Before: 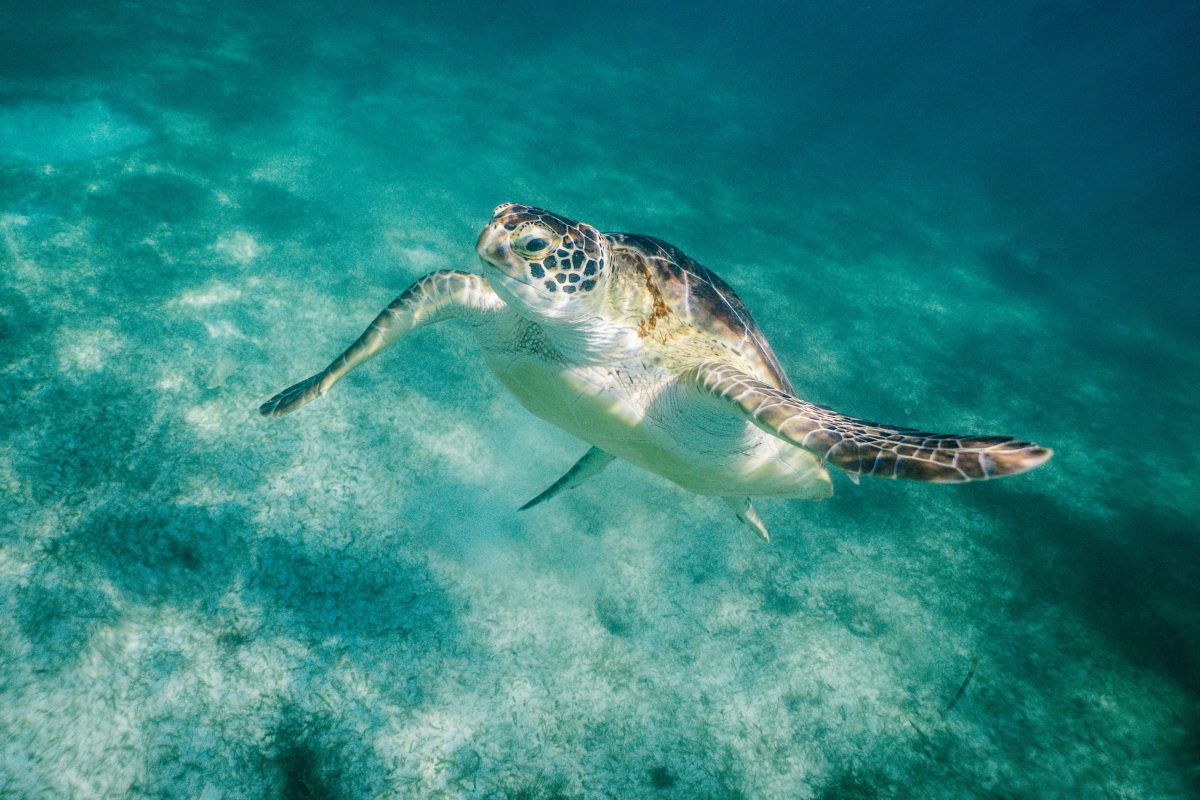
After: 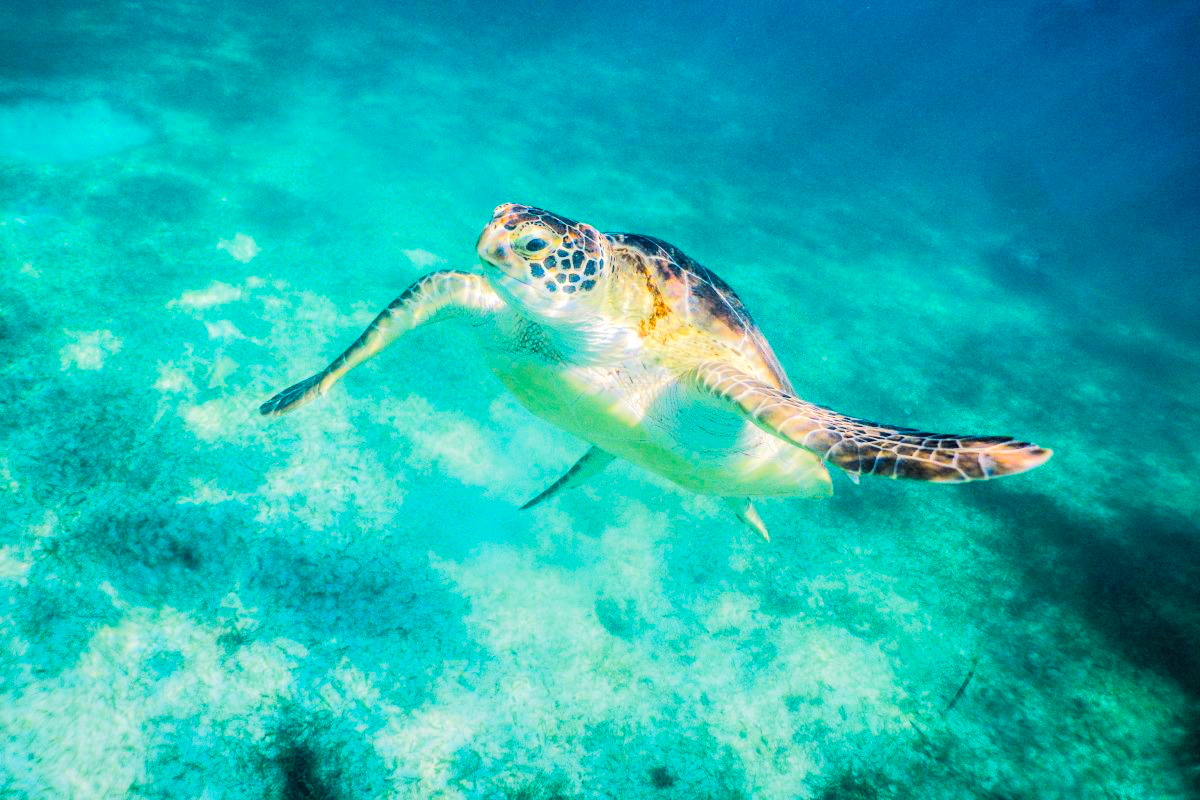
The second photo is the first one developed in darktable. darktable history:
tone equalizer: -7 EV 0.147 EV, -6 EV 0.63 EV, -5 EV 1.18 EV, -4 EV 1.33 EV, -3 EV 1.17 EV, -2 EV 0.6 EV, -1 EV 0.154 EV, edges refinement/feathering 500, mask exposure compensation -1.57 EV, preserve details no
color balance rgb: shadows lift › chroma 3.321%, shadows lift › hue 279.67°, power › luminance -7.818%, power › chroma 1.316%, power › hue 330.54°, highlights gain › chroma 0.159%, highlights gain › hue 329.99°, linear chroma grading › shadows -10.251%, linear chroma grading › global chroma 19.862%, perceptual saturation grading › global saturation 30.774%, global vibrance 9.258%
